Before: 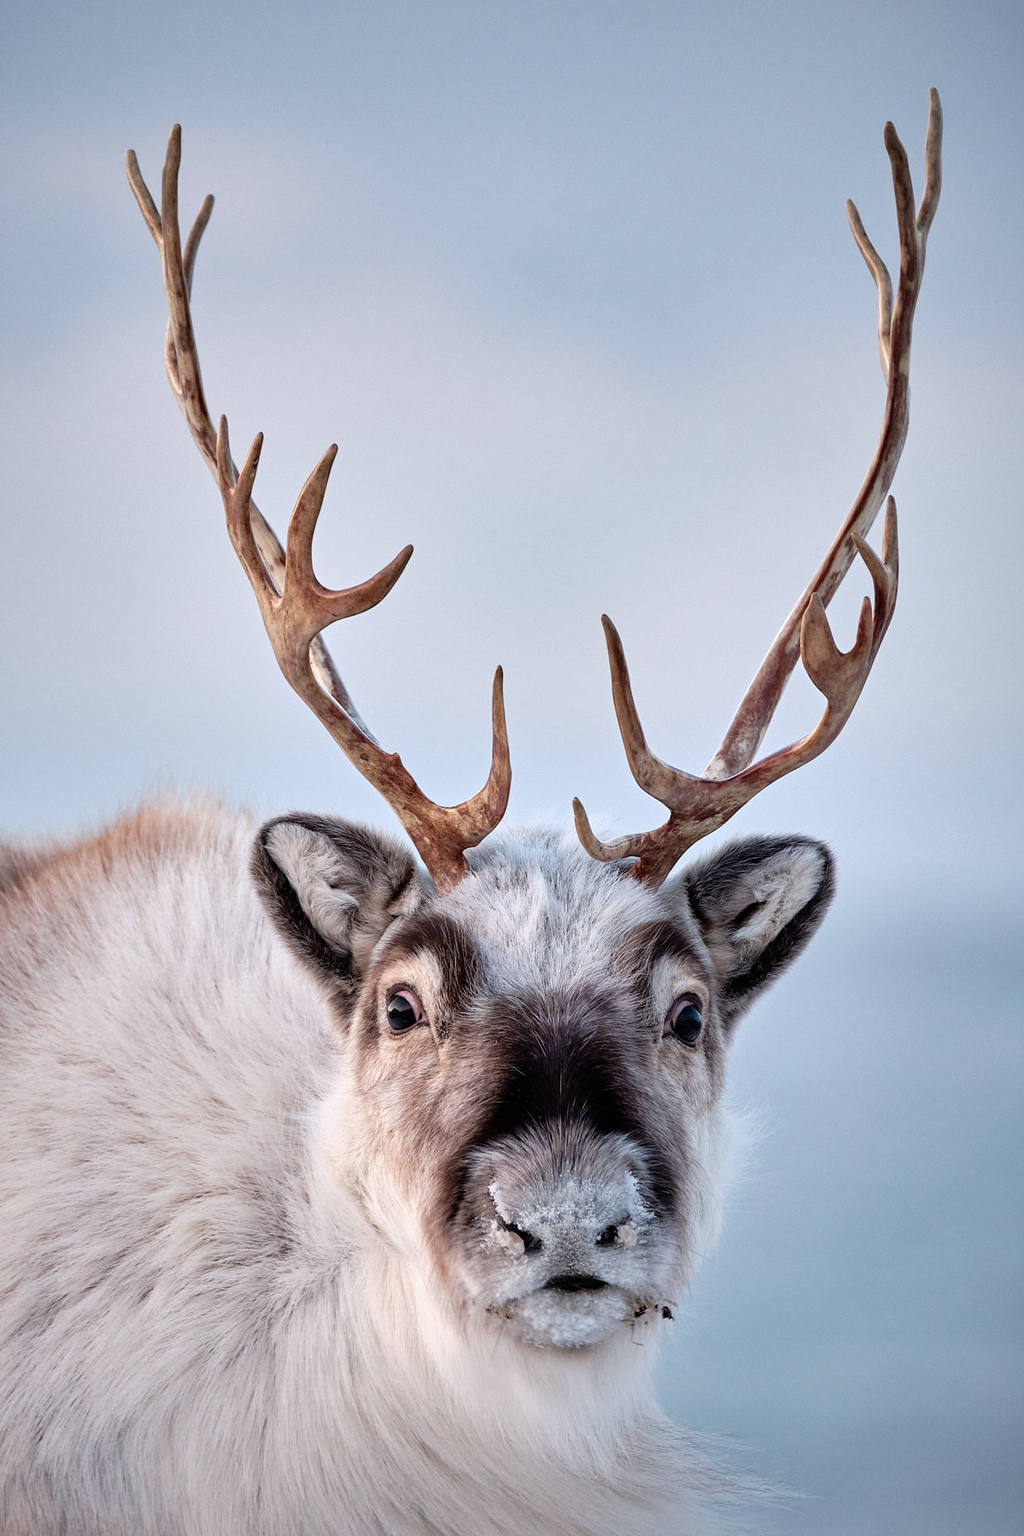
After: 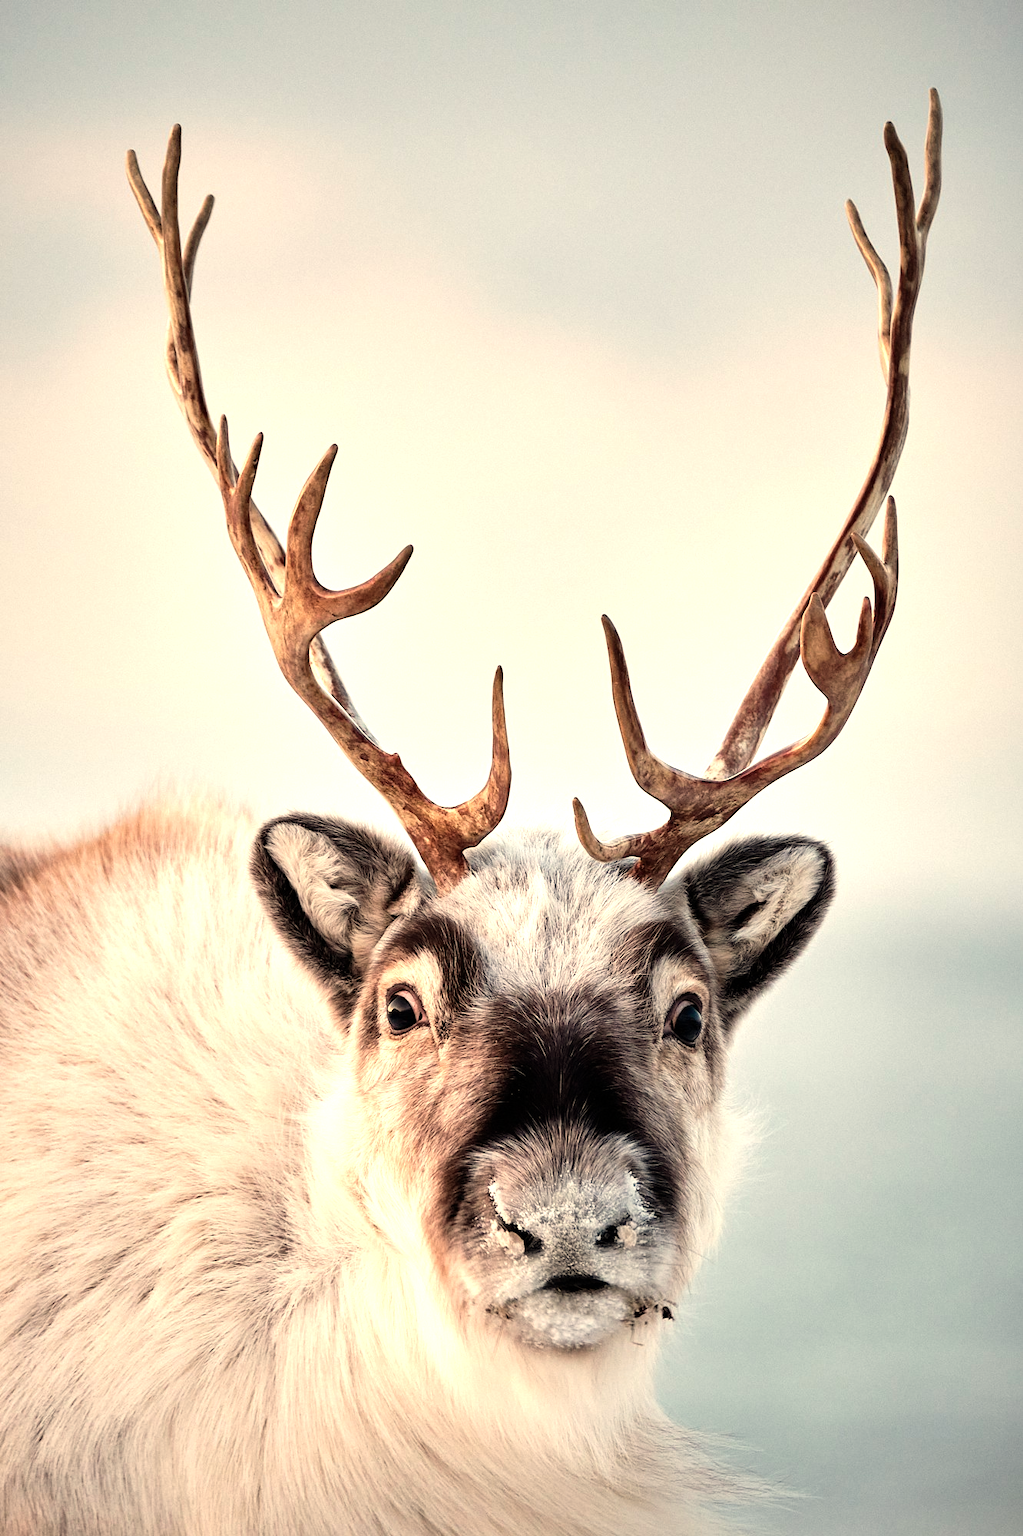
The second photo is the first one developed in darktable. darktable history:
tone equalizer: -8 EV -0.75 EV, -7 EV -0.7 EV, -6 EV -0.6 EV, -5 EV -0.4 EV, -3 EV 0.4 EV, -2 EV 0.6 EV, -1 EV 0.7 EV, +0 EV 0.75 EV, edges refinement/feathering 500, mask exposure compensation -1.57 EV, preserve details no
white balance: red 1.123, blue 0.83
